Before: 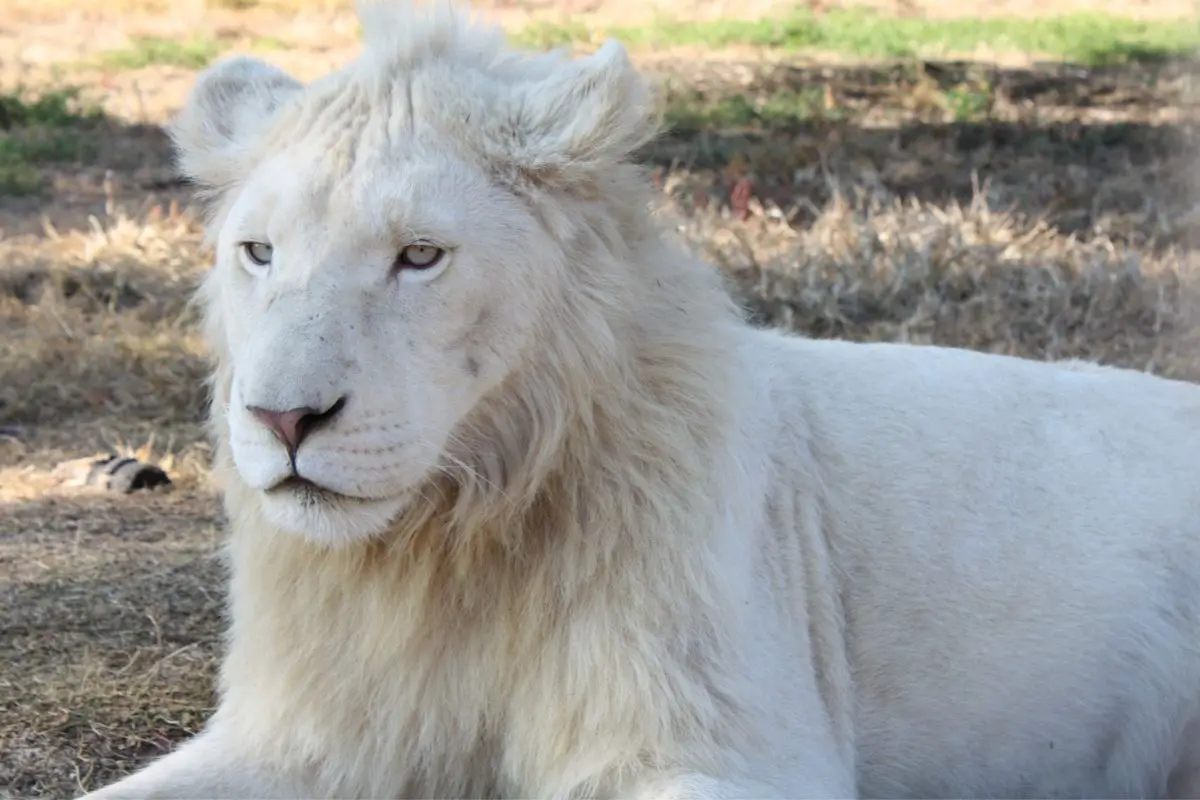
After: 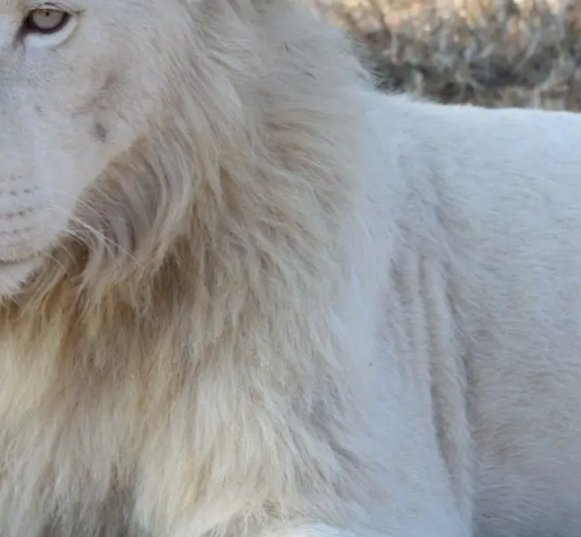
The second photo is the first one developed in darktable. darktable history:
rotate and perspective: rotation 0.074°, lens shift (vertical) 0.096, lens shift (horizontal) -0.041, crop left 0.043, crop right 0.952, crop top 0.024, crop bottom 0.979
crop and rotate: left 29.237%, top 31.152%, right 19.807%
